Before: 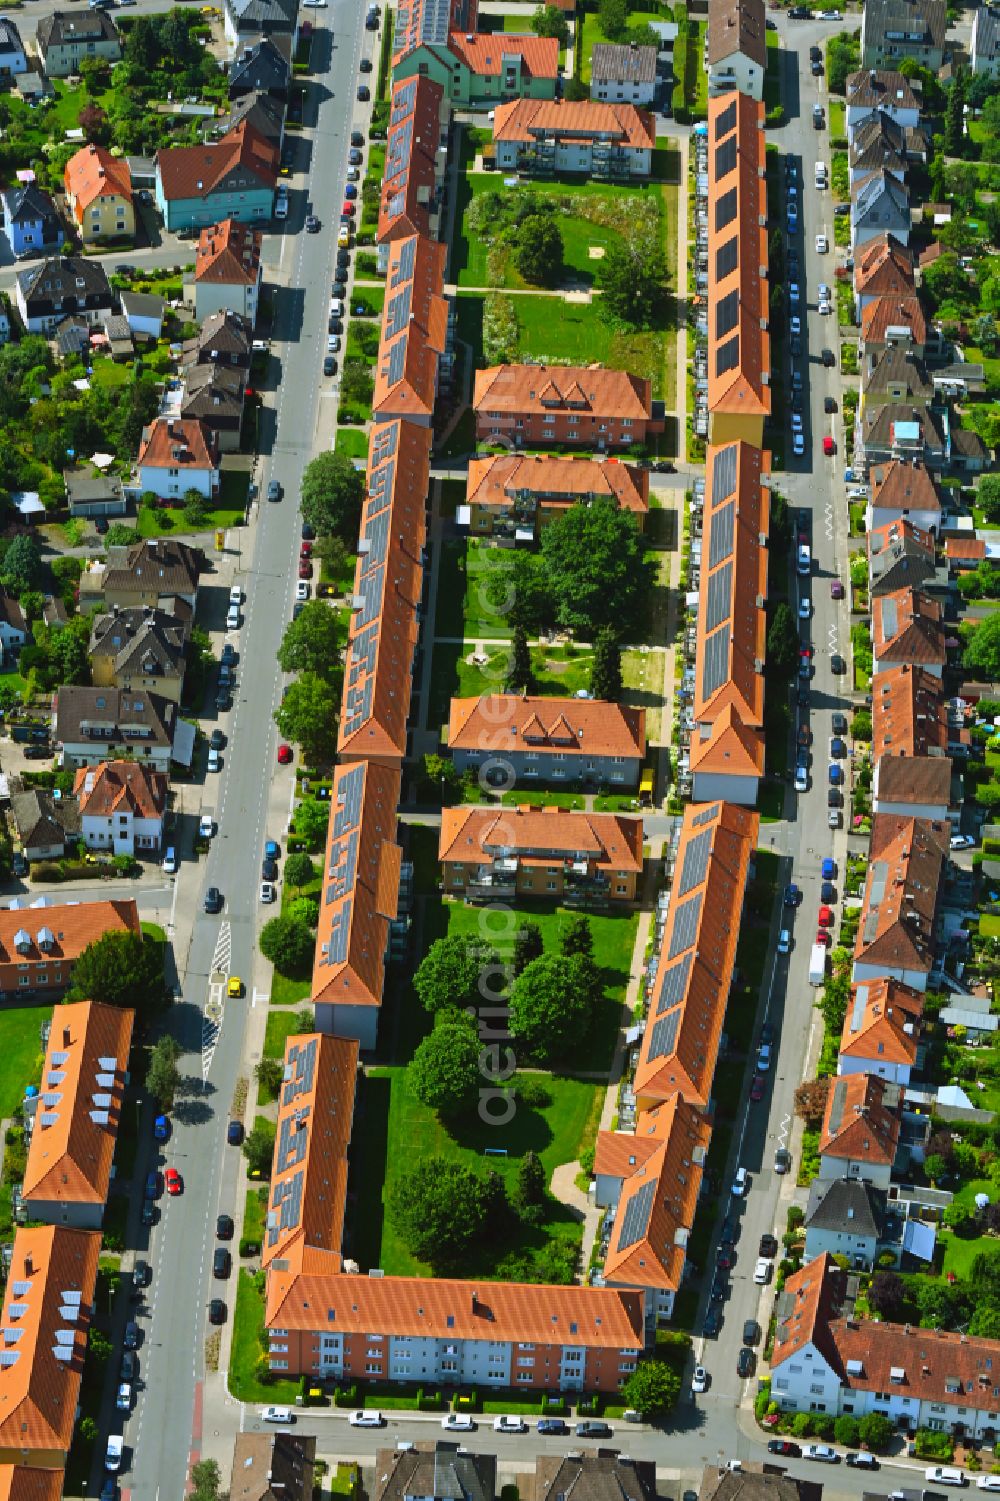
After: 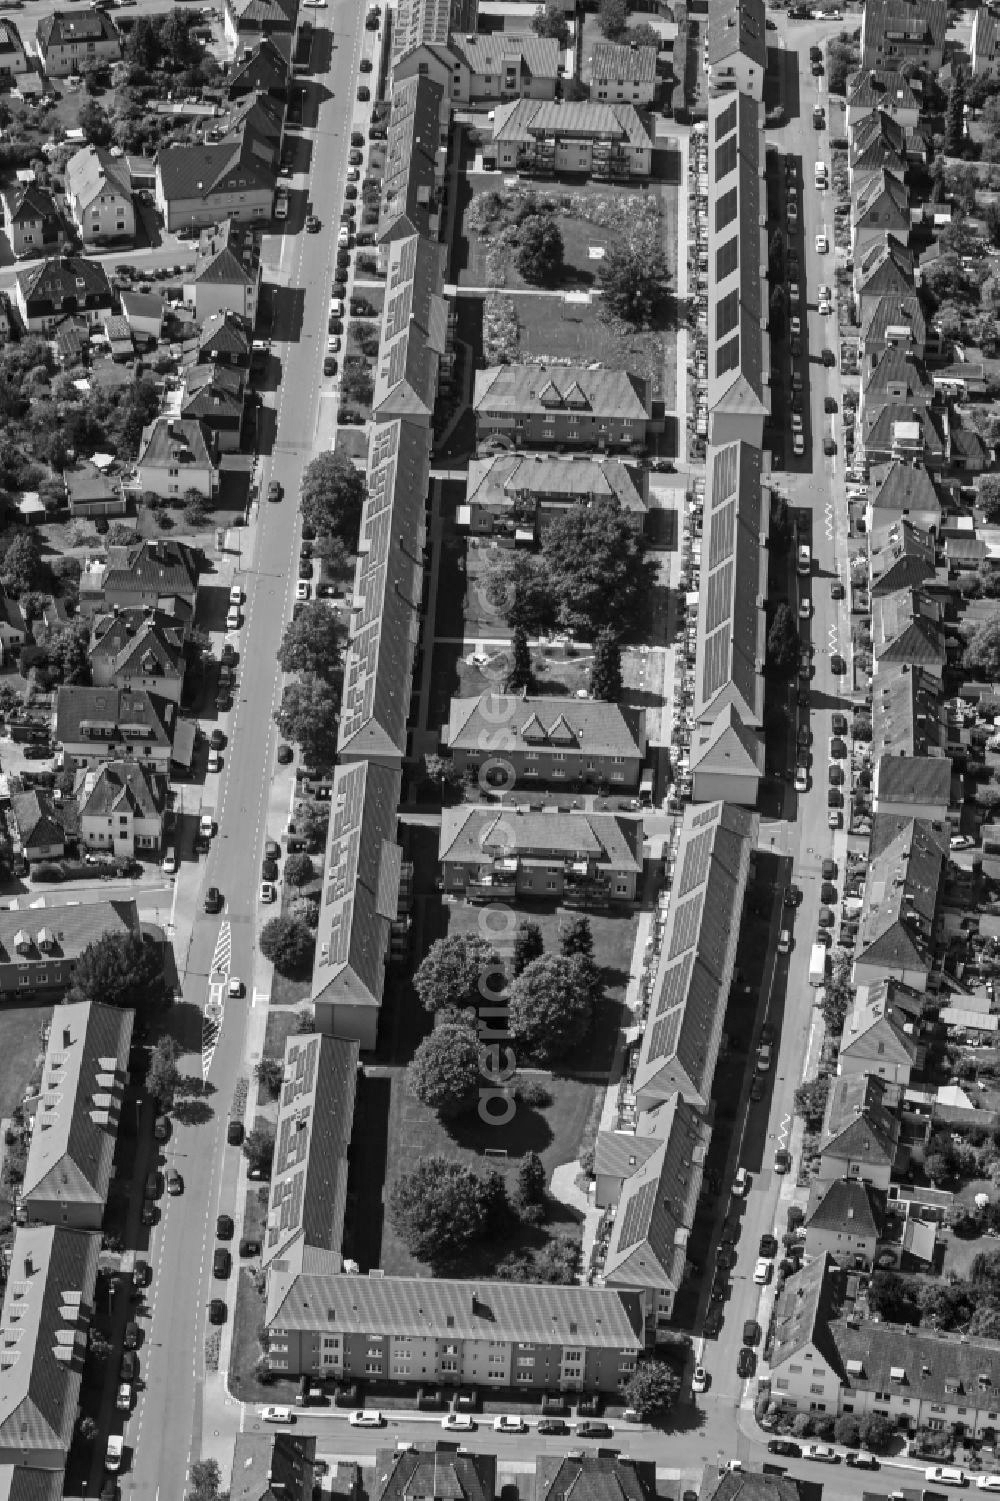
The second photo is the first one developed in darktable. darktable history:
color contrast: green-magenta contrast 0, blue-yellow contrast 0
local contrast: on, module defaults
color correction: highlights a* 14.46, highlights b* 5.85, shadows a* -5.53, shadows b* -15.24, saturation 0.85
white balance: red 1.009, blue 1.027
